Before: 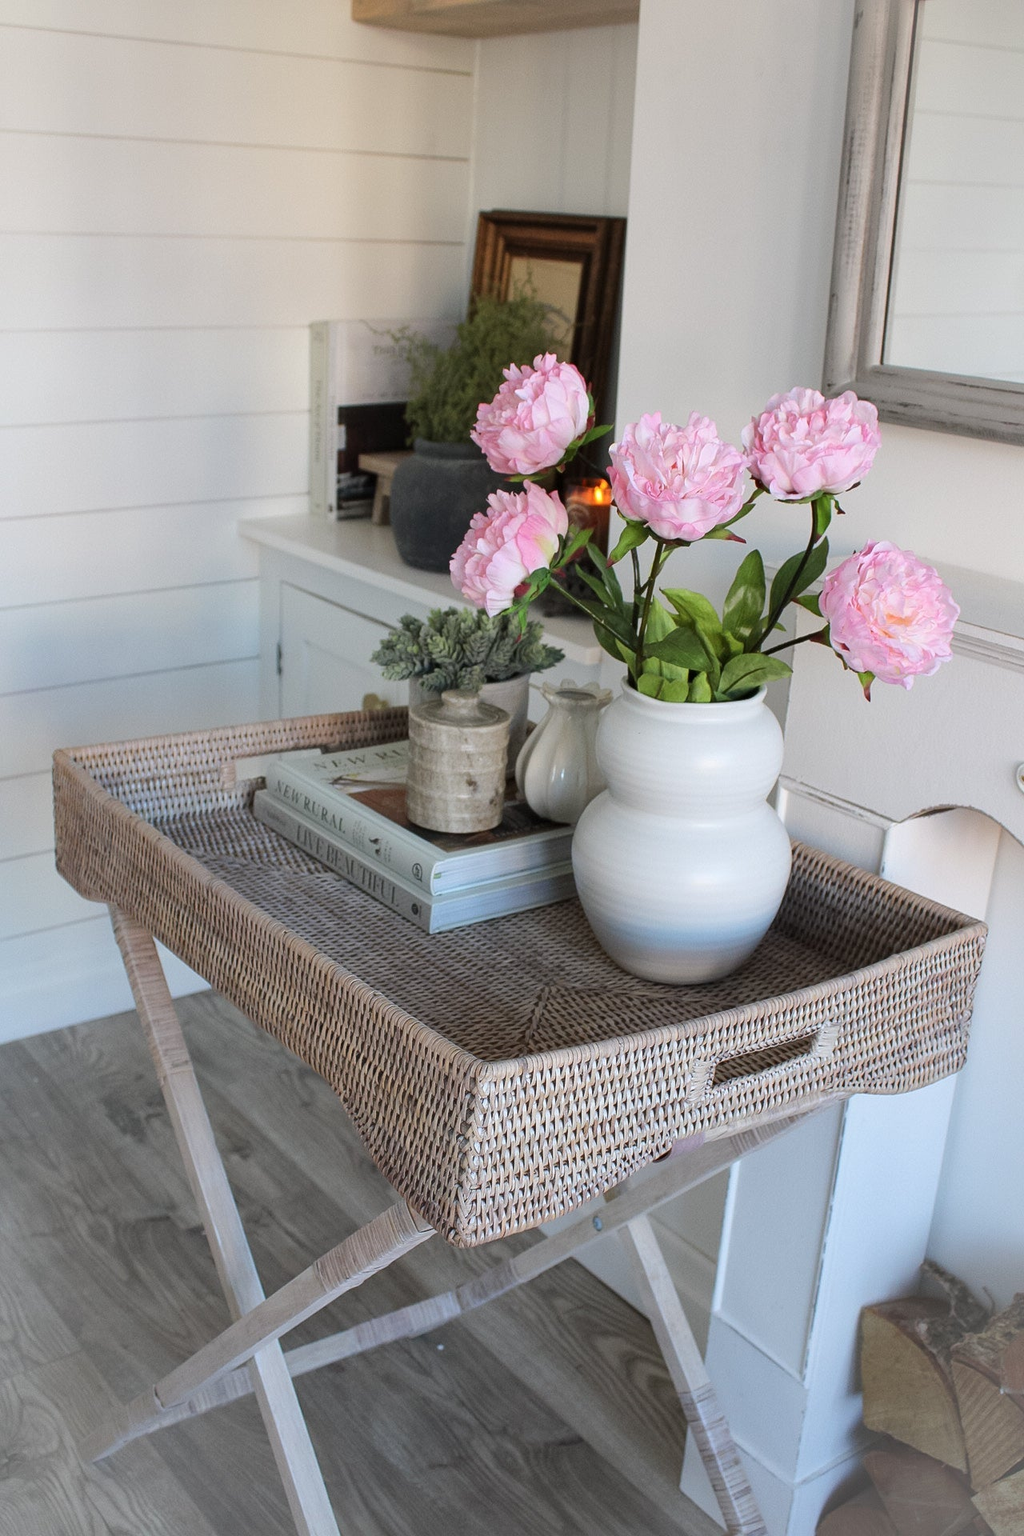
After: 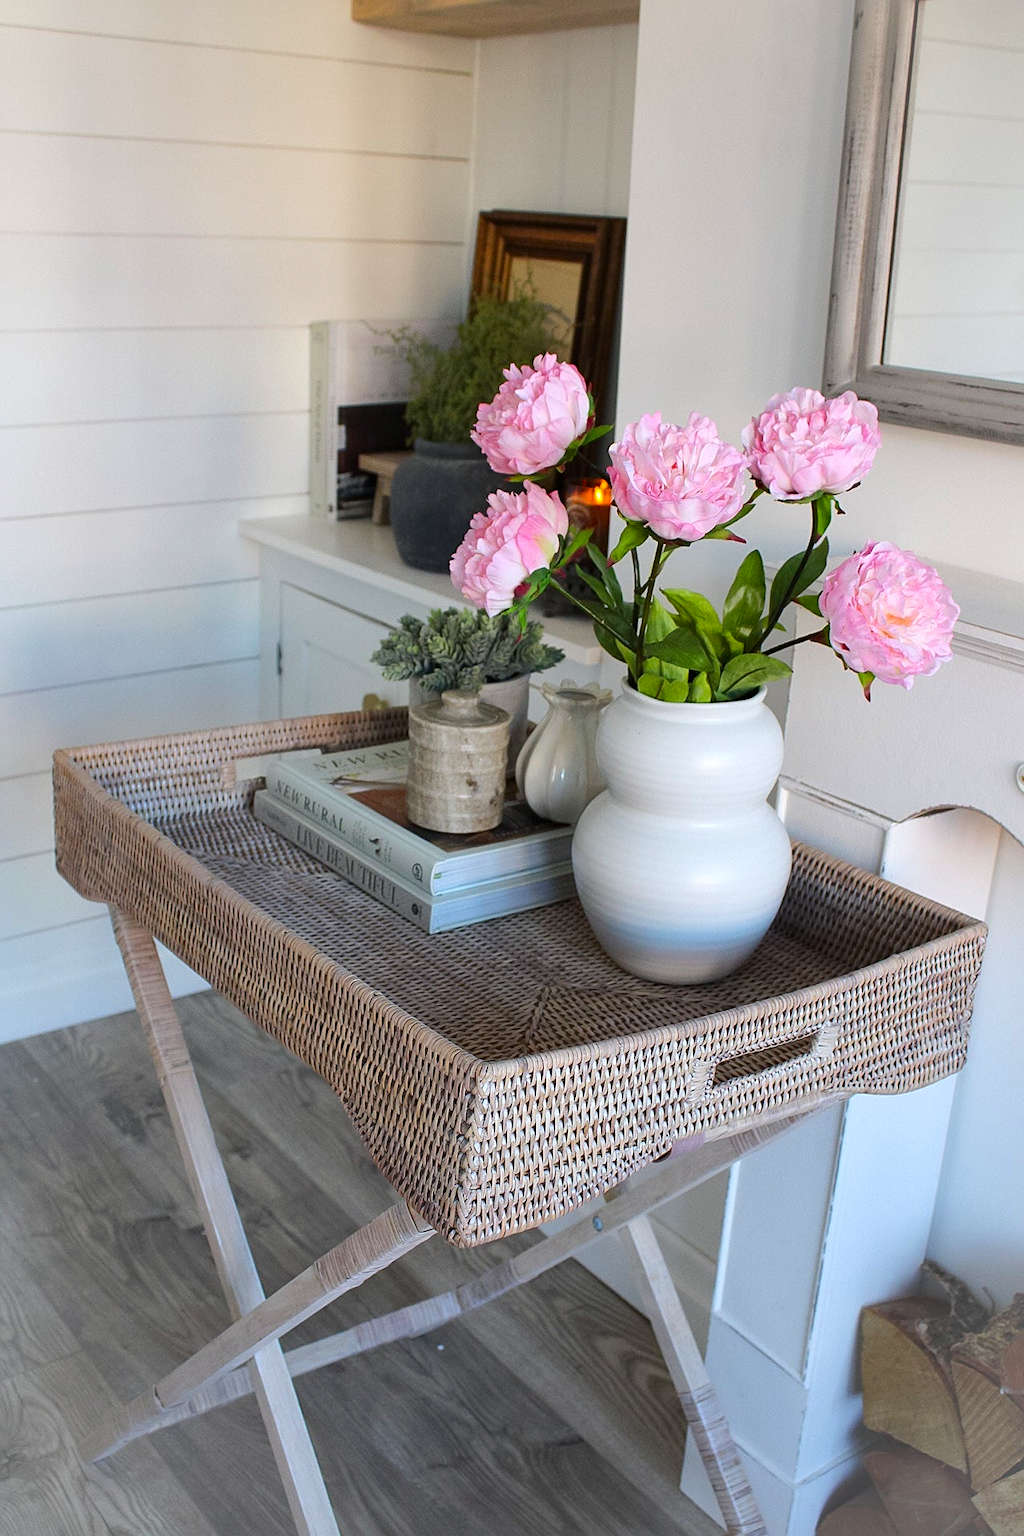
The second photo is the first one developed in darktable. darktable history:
contrast brightness saturation: contrast 0.026, brightness -0.04
color balance rgb: shadows lift › chroma 1.59%, shadows lift › hue 261.16°, perceptual saturation grading › global saturation 31.176%
sharpen: amount 0.206
tone equalizer: edges refinement/feathering 500, mask exposure compensation -1.57 EV, preserve details no
exposure: exposure 0.134 EV, compensate highlight preservation false
